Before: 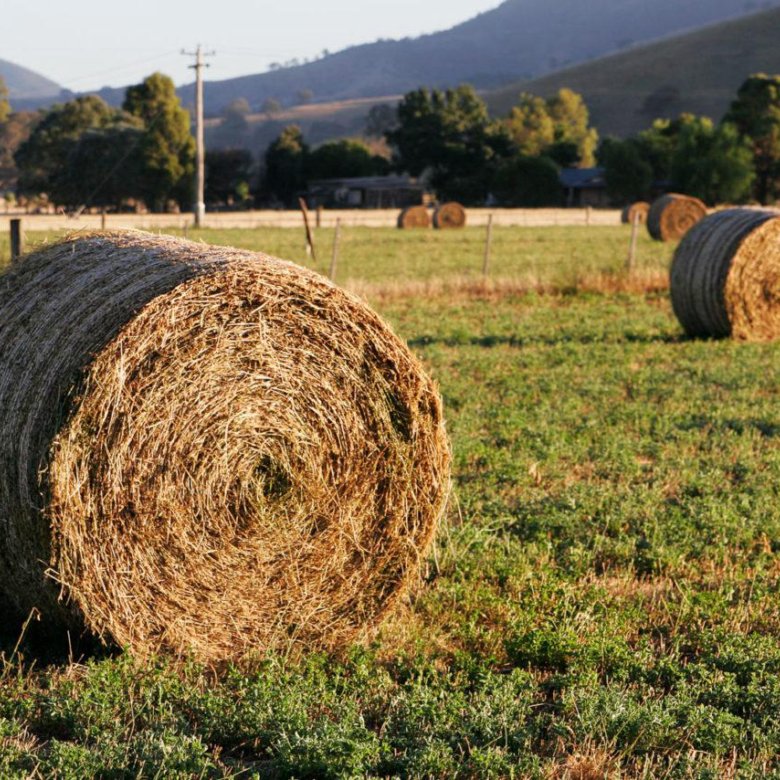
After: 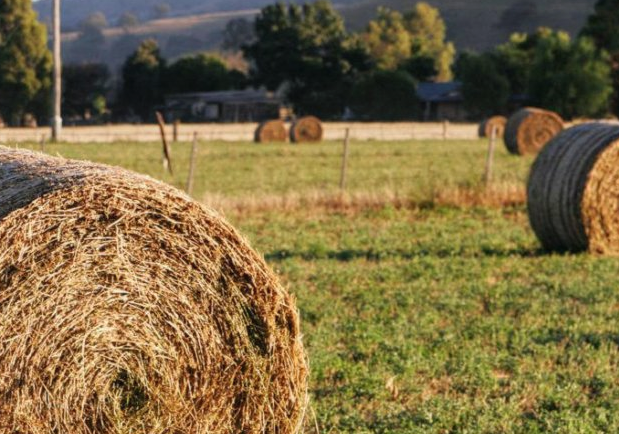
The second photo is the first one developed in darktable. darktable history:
local contrast: detail 110%
contrast brightness saturation: contrast 0.01, saturation -0.05
crop: left 18.38%, top 11.092%, right 2.134%, bottom 33.217%
